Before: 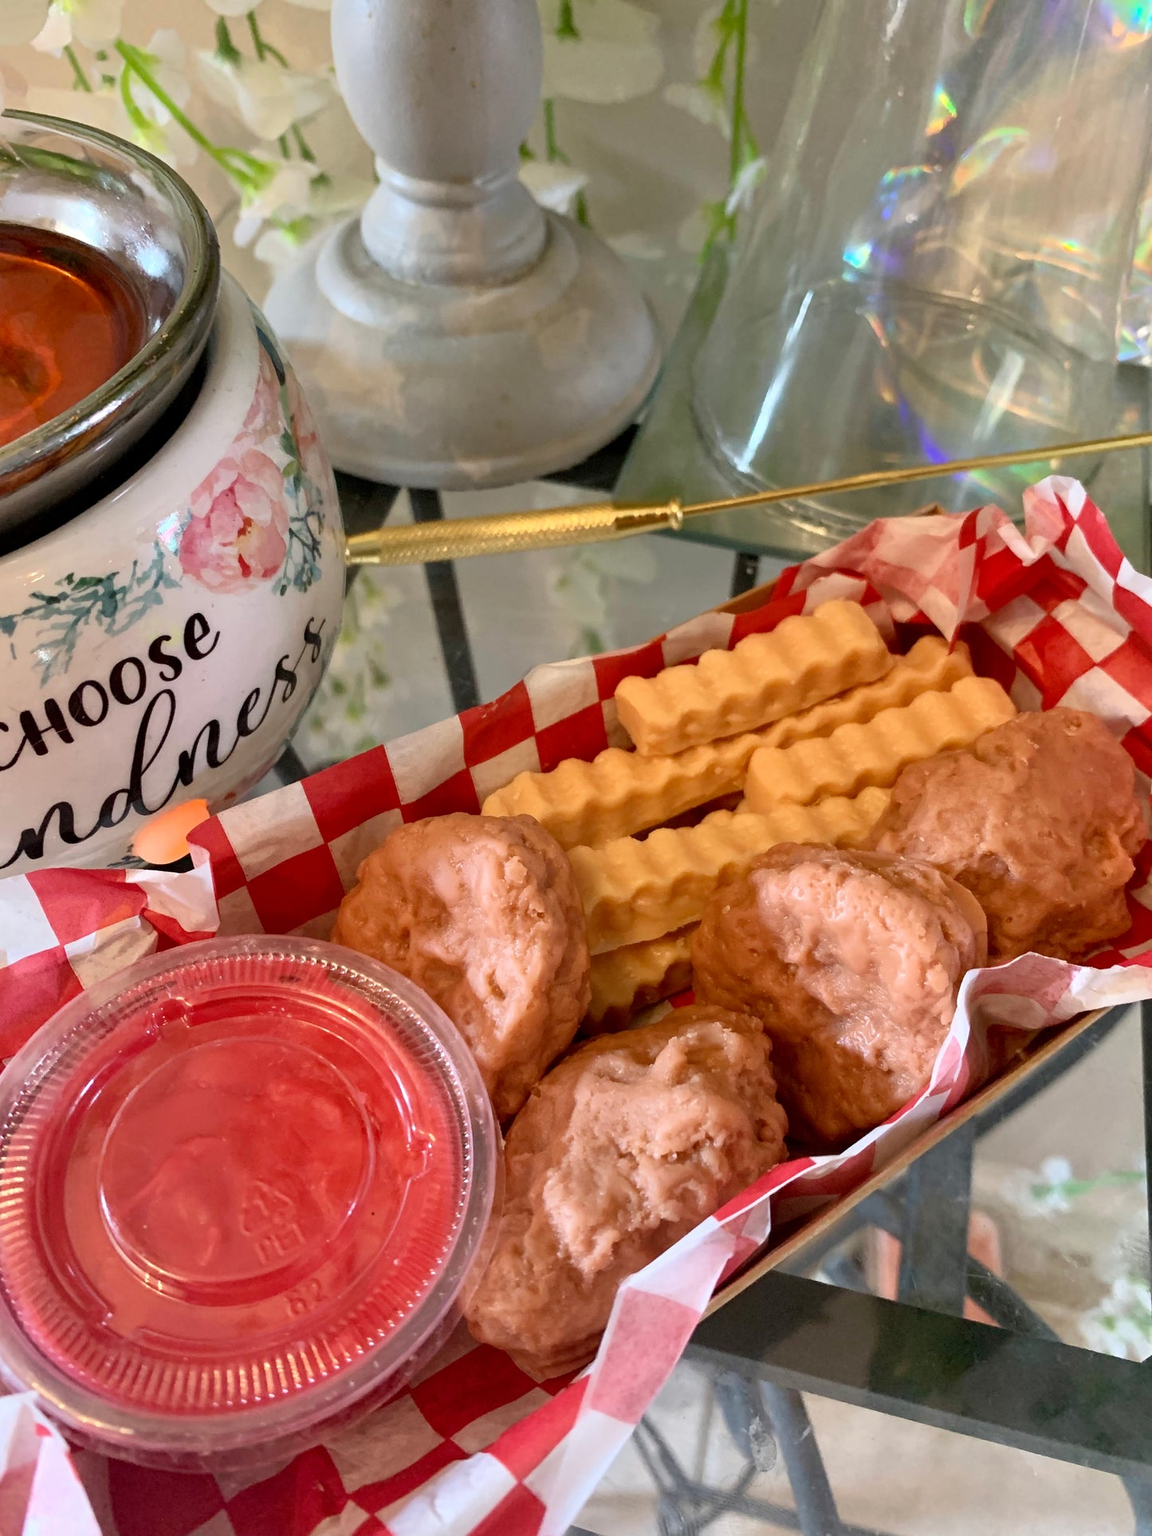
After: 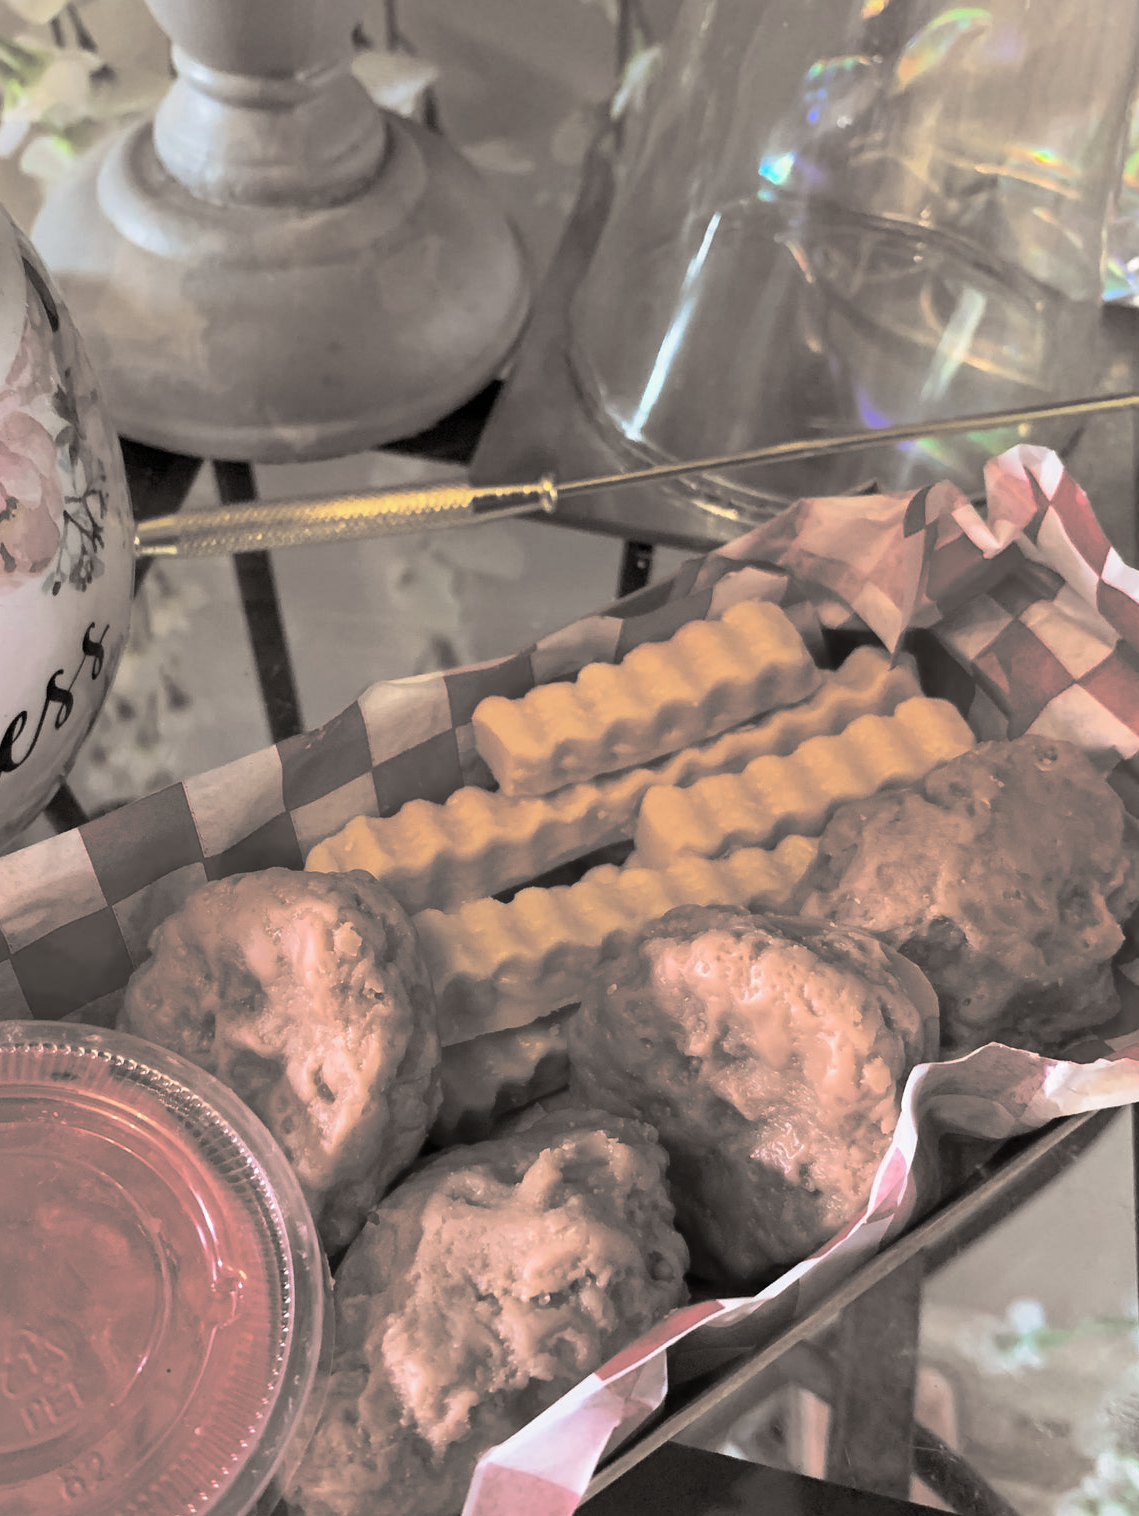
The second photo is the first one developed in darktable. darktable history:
split-toning: shadows › hue 26°, shadows › saturation 0.09, highlights › hue 40°, highlights › saturation 0.18, balance -63, compress 0%
crop and rotate: left 20.74%, top 7.912%, right 0.375%, bottom 13.378%
